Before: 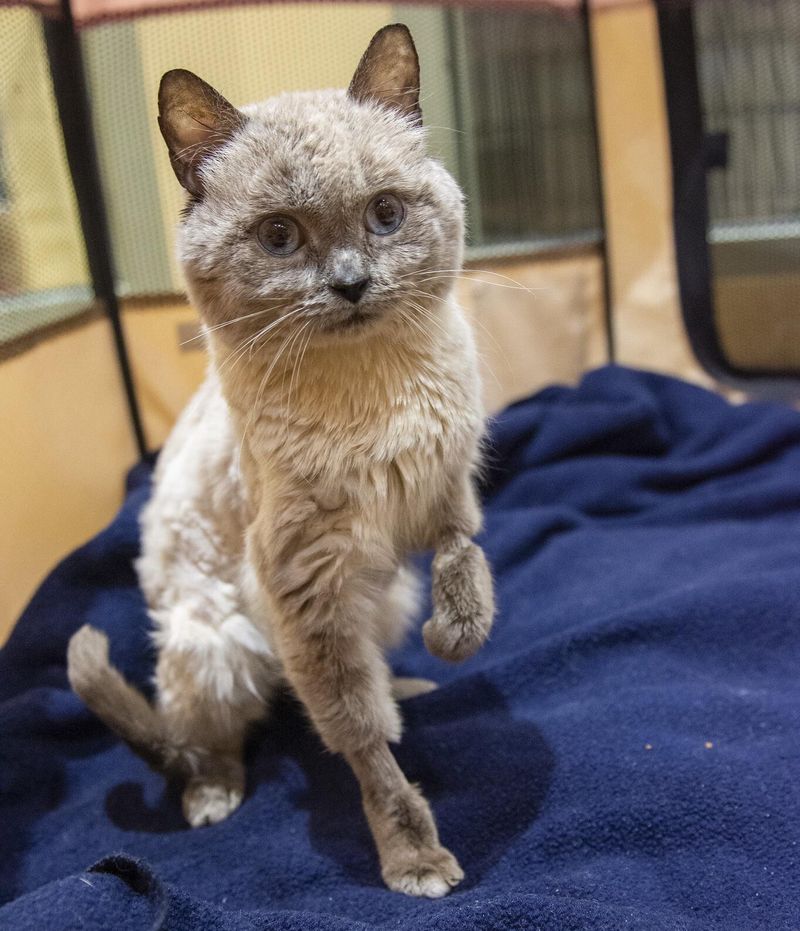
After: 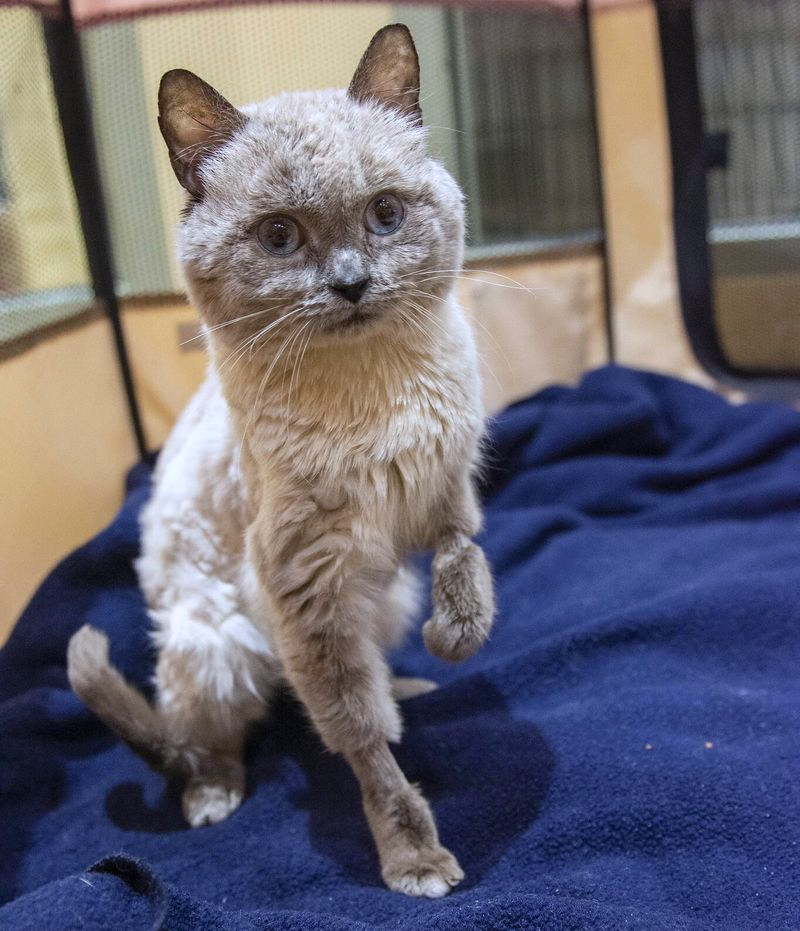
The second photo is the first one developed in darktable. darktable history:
color calibration: illuminant as shot in camera, x 0.366, y 0.378, temperature 4430.08 K
